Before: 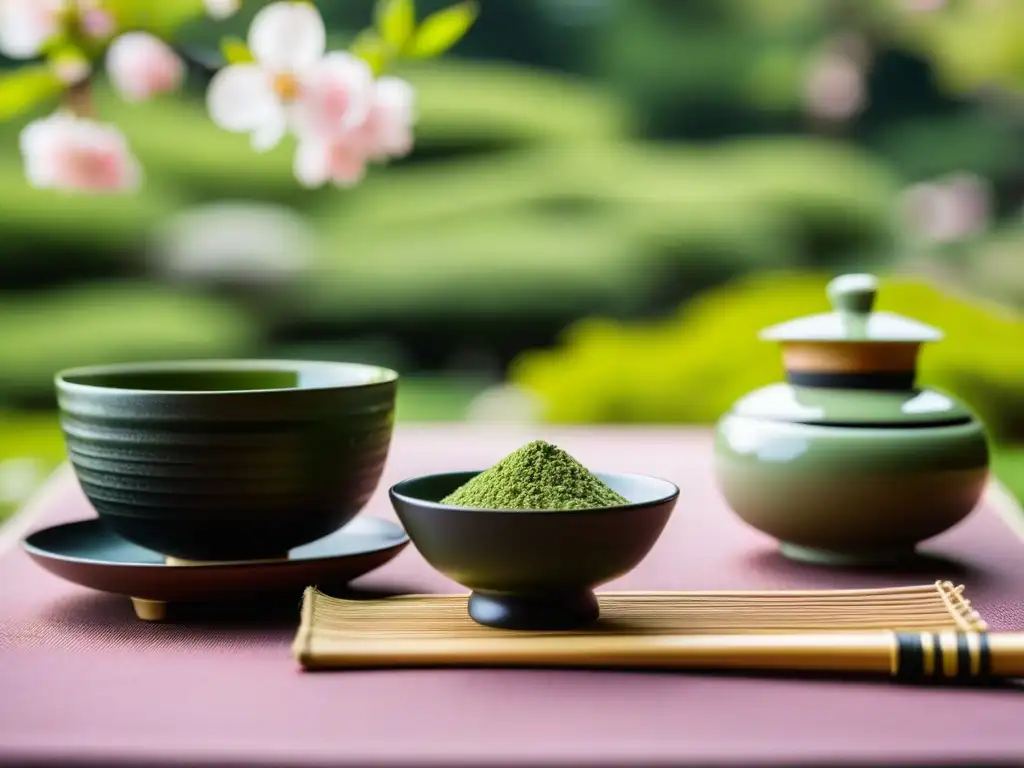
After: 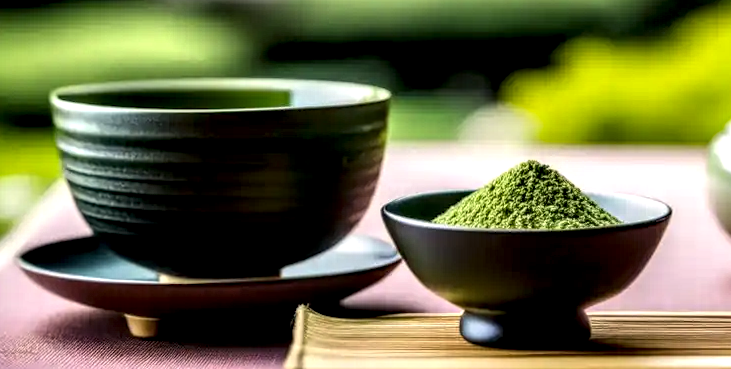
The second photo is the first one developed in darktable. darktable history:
crop: top 36.498%, right 27.964%, bottom 14.995%
local contrast: detail 203%
rotate and perspective: rotation 0.192°, lens shift (horizontal) -0.015, crop left 0.005, crop right 0.996, crop top 0.006, crop bottom 0.99
color correction: highlights a* 0.816, highlights b* 2.78, saturation 1.1
